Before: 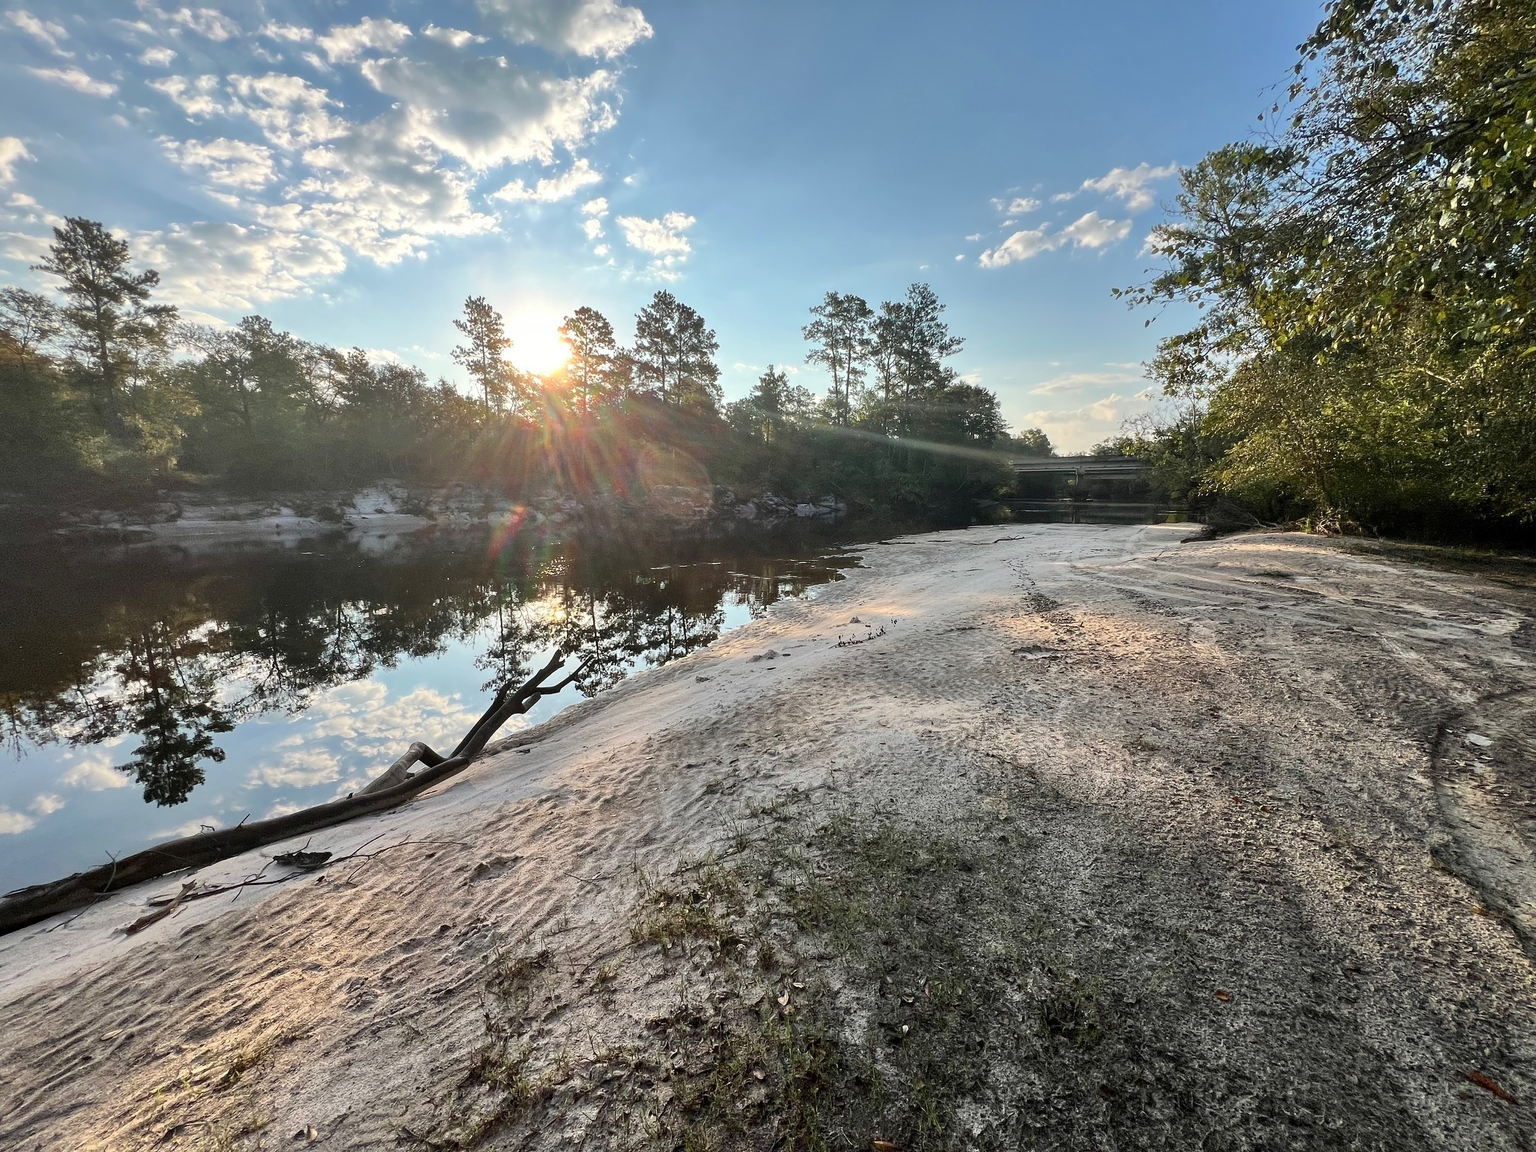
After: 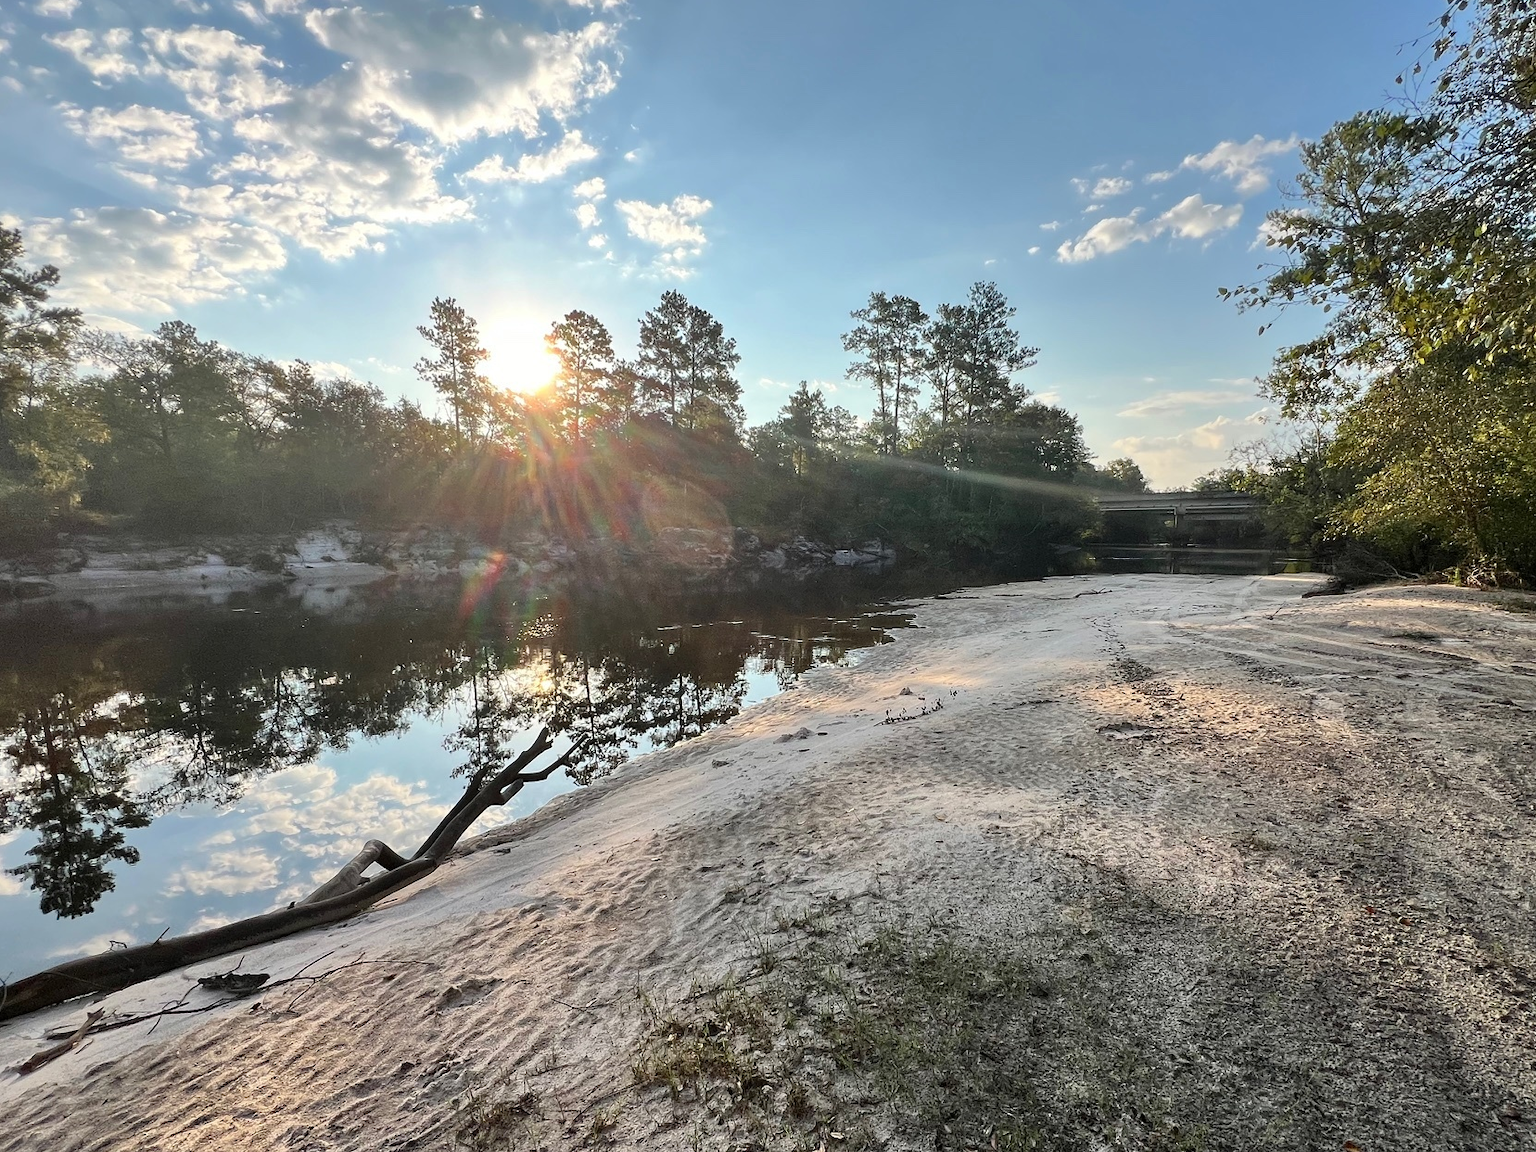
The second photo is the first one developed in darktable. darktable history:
crop and rotate: left 7.196%, top 4.574%, right 10.605%, bottom 13.178%
exposure: compensate highlight preservation false
